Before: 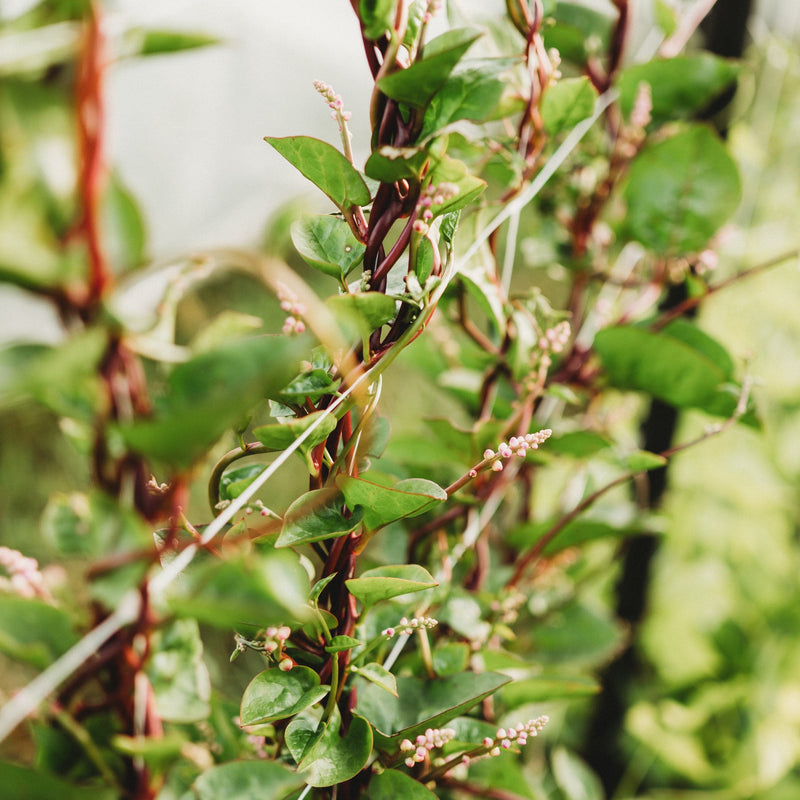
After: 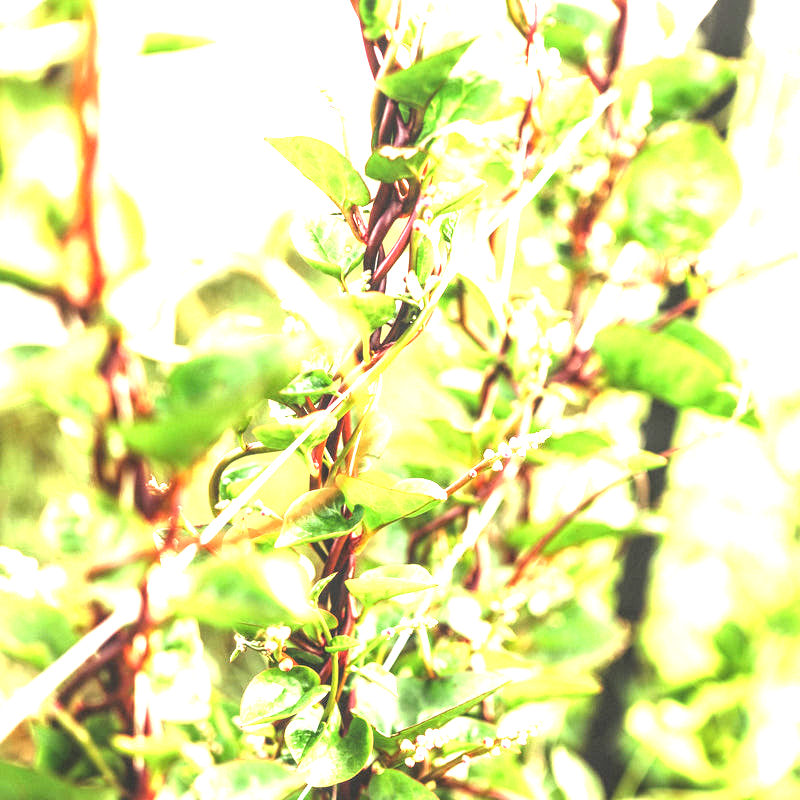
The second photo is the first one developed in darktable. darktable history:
exposure: black level correction 0, exposure 2.138 EV, compensate exposure bias true, compensate highlight preservation false
local contrast: on, module defaults
base curve: exposure shift 0, preserve colors none
